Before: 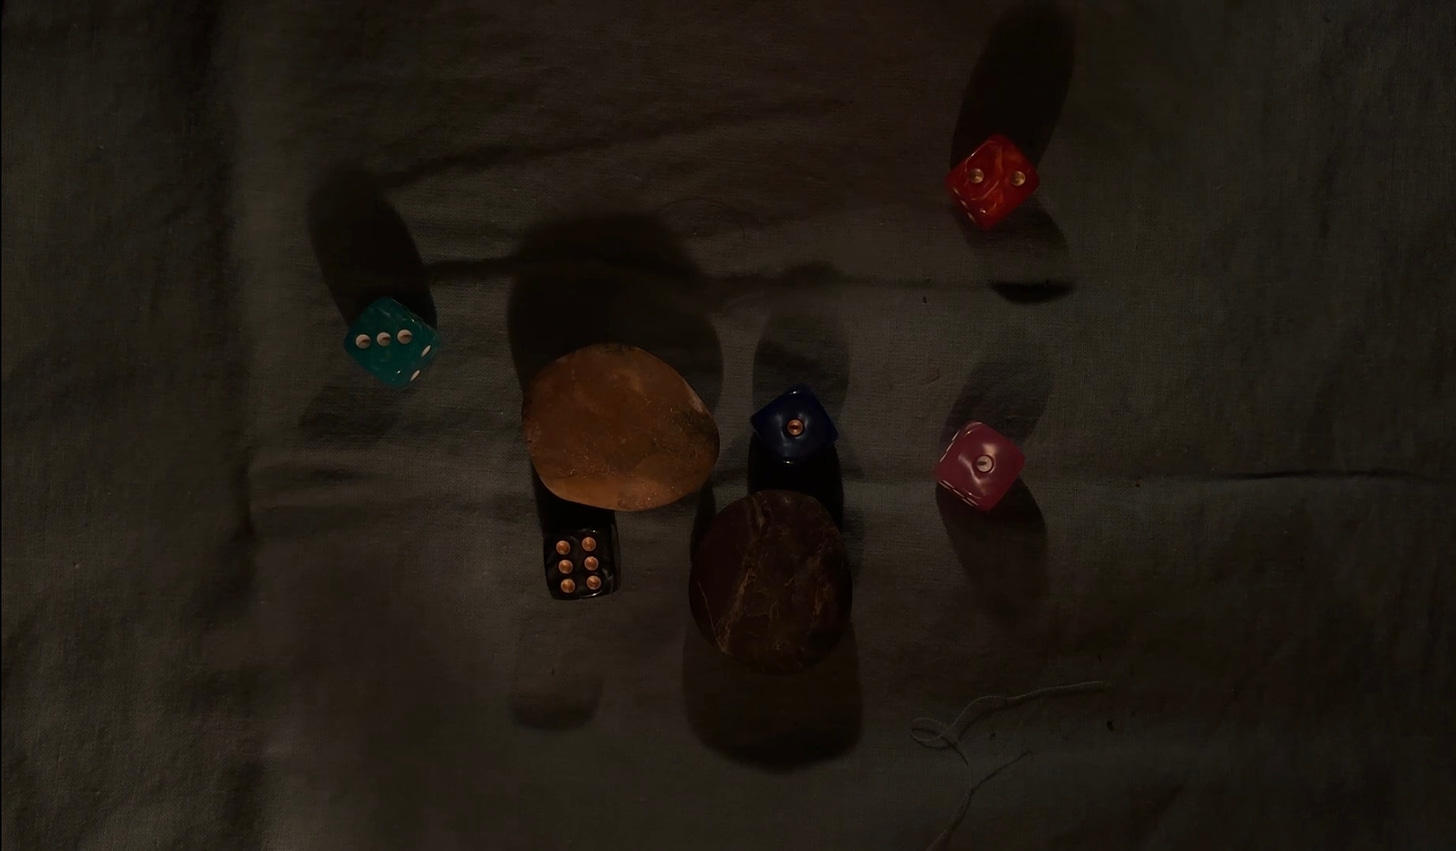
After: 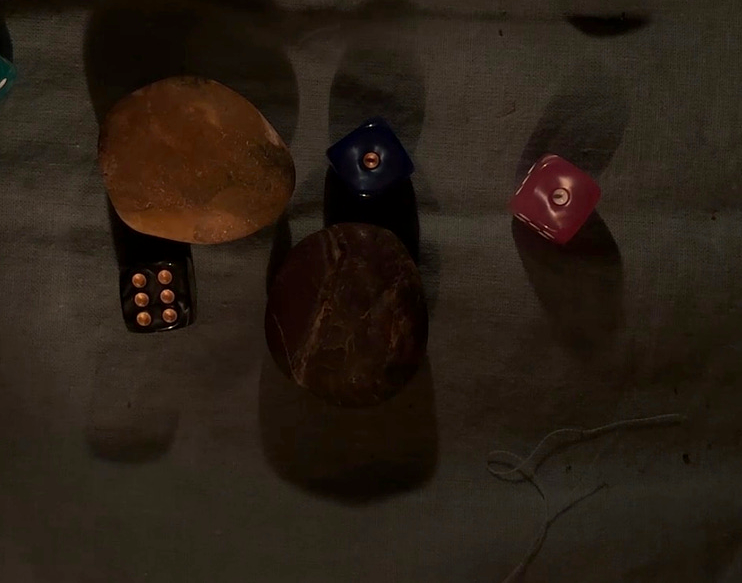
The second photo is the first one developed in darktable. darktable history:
crop and rotate: left 29.157%, top 31.461%, right 19.829%
exposure: black level correction 0.001, exposure 0.498 EV, compensate highlight preservation false
